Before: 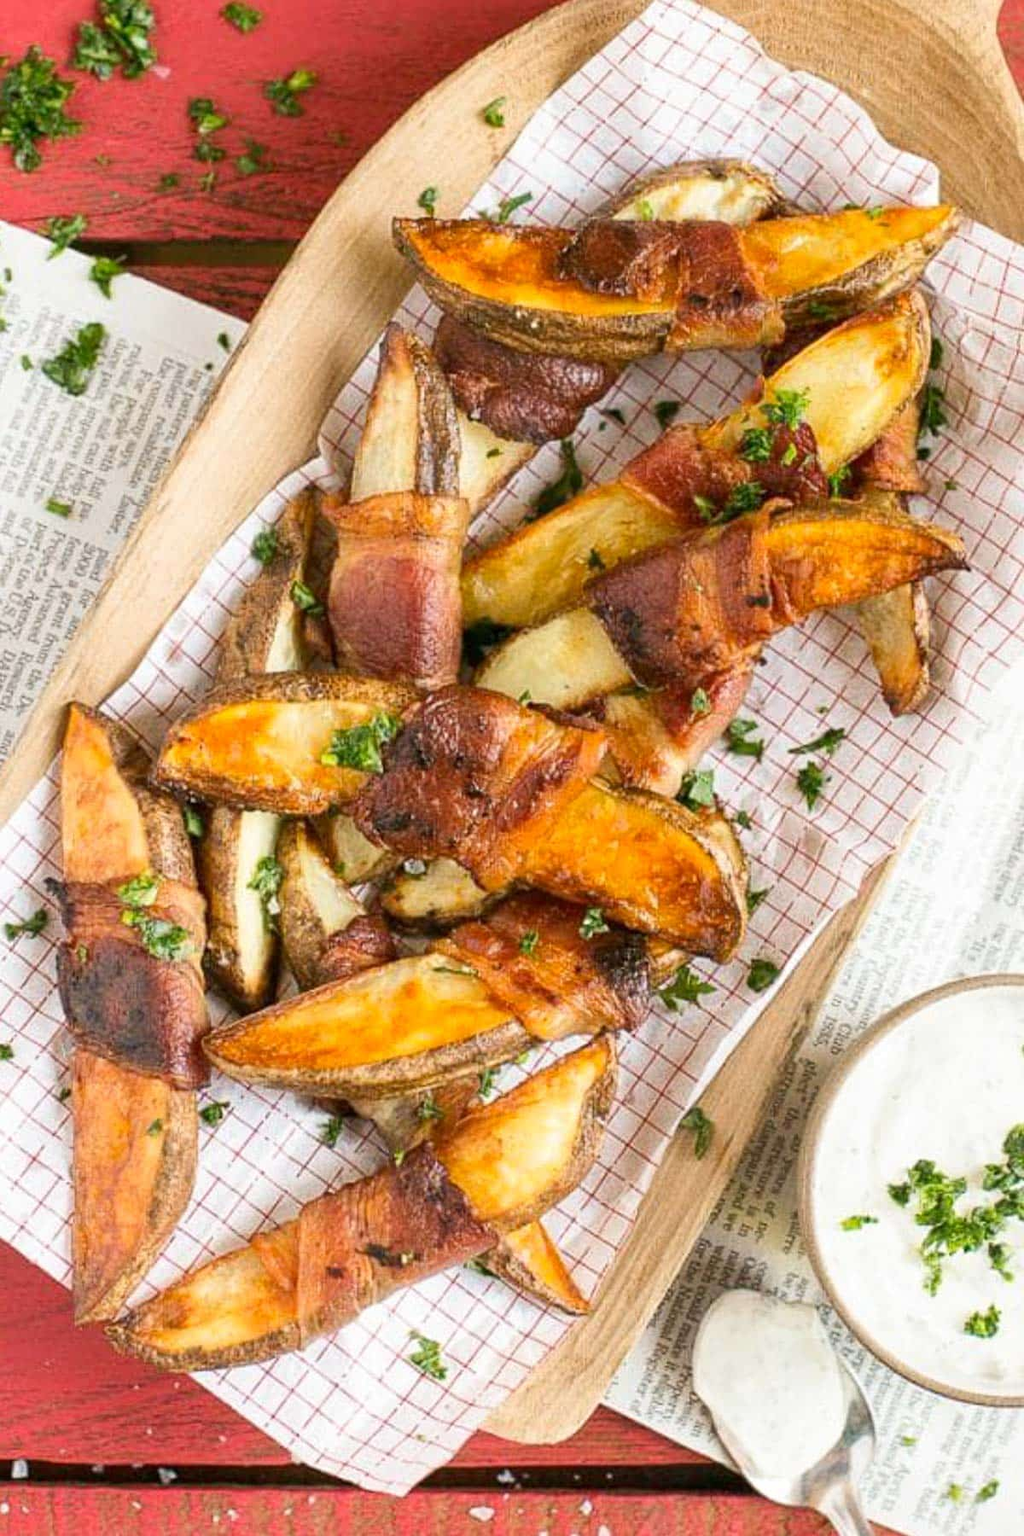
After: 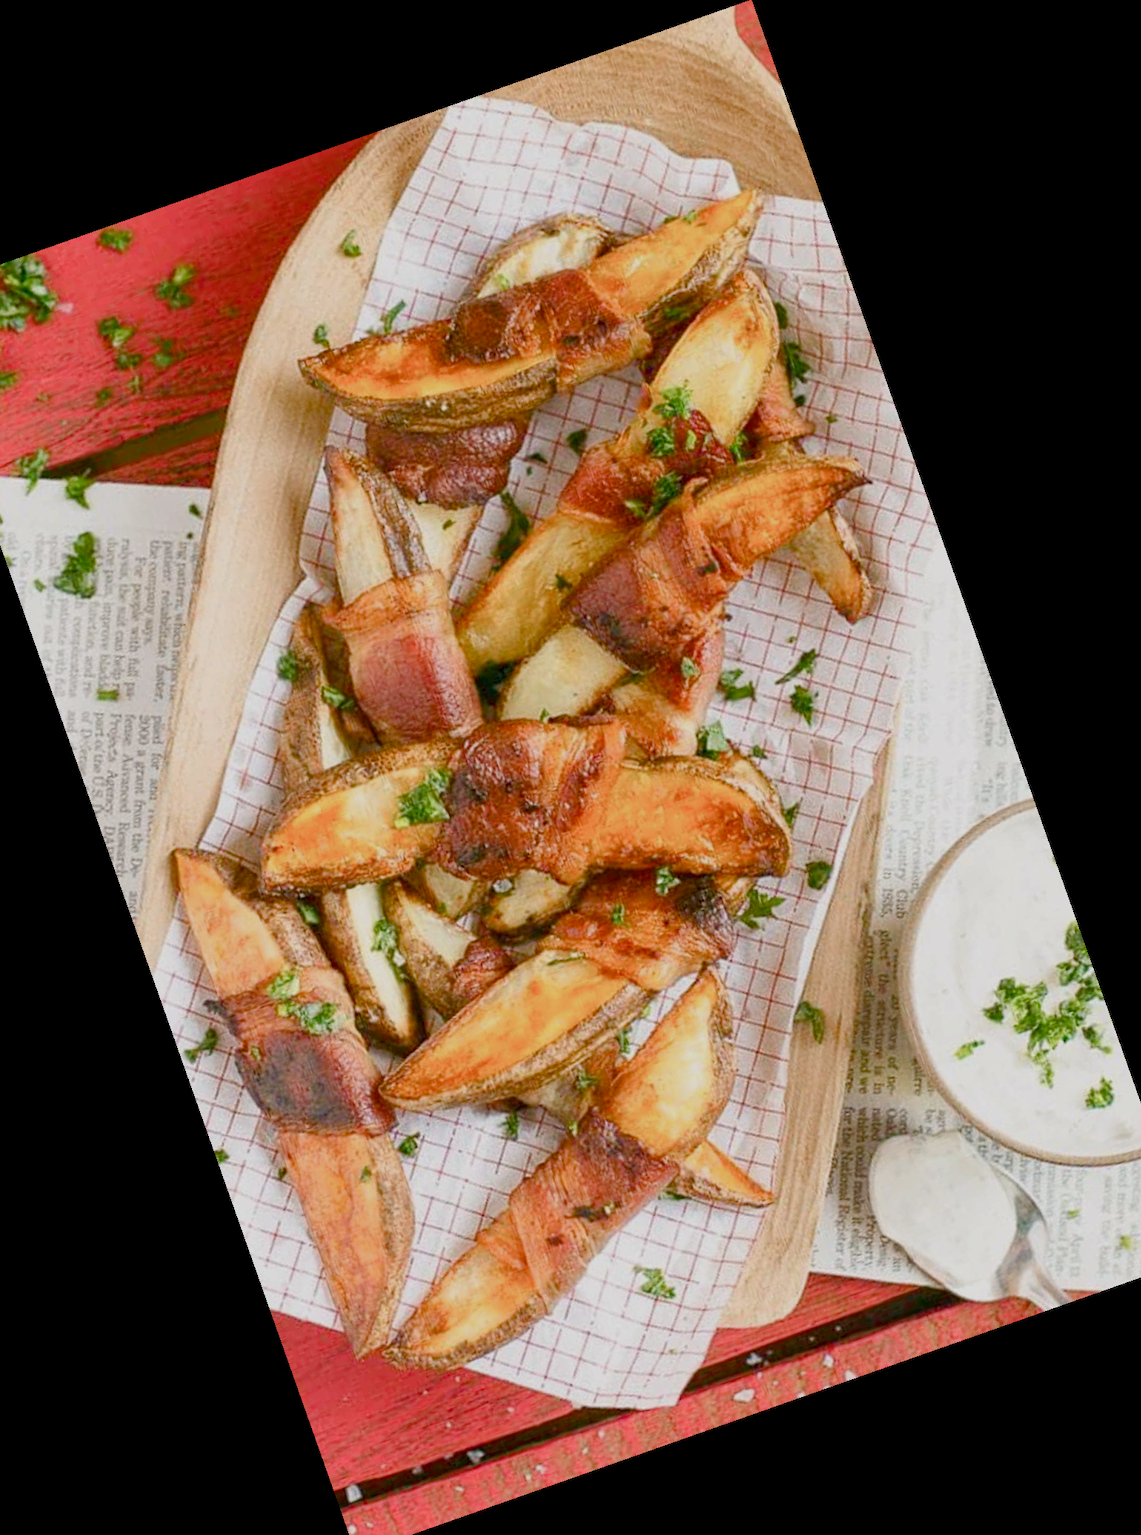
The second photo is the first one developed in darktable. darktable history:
crop and rotate: angle 19.43°, left 6.812%, right 4.125%, bottom 1.087%
color balance rgb: shadows lift › chroma 1%, shadows lift › hue 113°, highlights gain › chroma 0.2%, highlights gain › hue 333°, perceptual saturation grading › global saturation 20%, perceptual saturation grading › highlights -50%, perceptual saturation grading › shadows 25%, contrast -20%
sharpen: radius 2.883, amount 0.868, threshold 47.523
